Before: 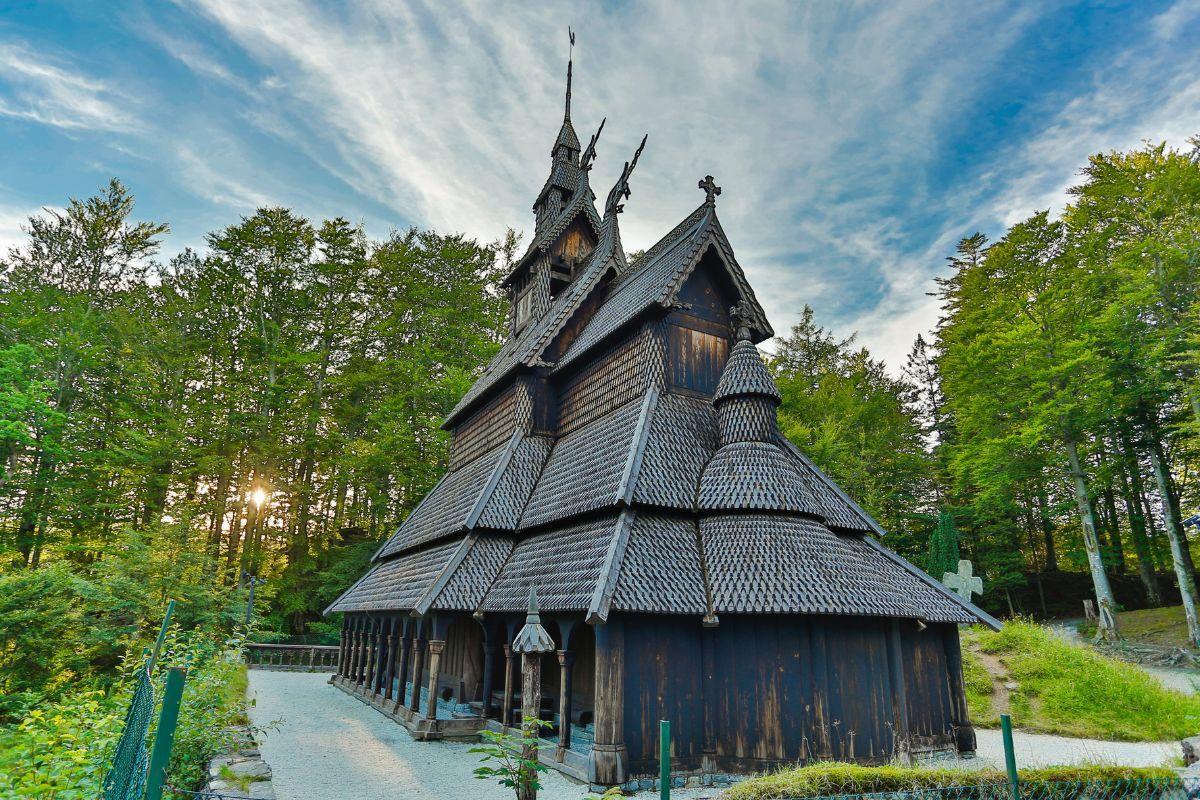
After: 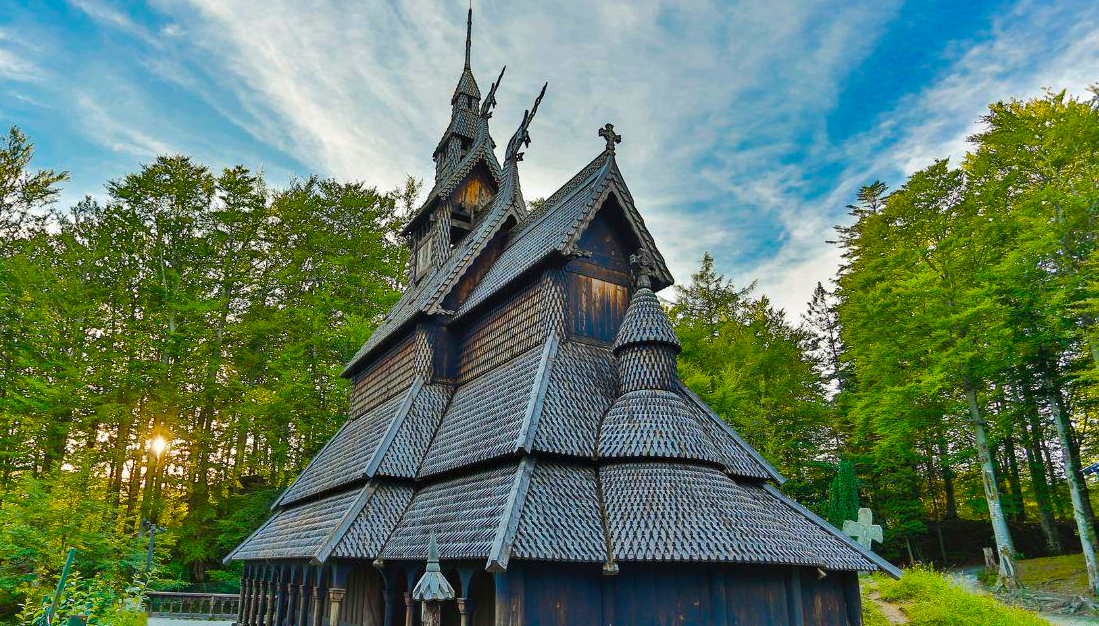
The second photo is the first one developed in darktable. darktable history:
color balance rgb: power › hue 61.53°, perceptual saturation grading › global saturation 31.049%, perceptual brilliance grading › global brilliance 2.84%, perceptual brilliance grading › highlights -2.731%, perceptual brilliance grading › shadows 3.762%, global vibrance 20%
crop: left 8.384%, top 6.524%, bottom 15.194%
